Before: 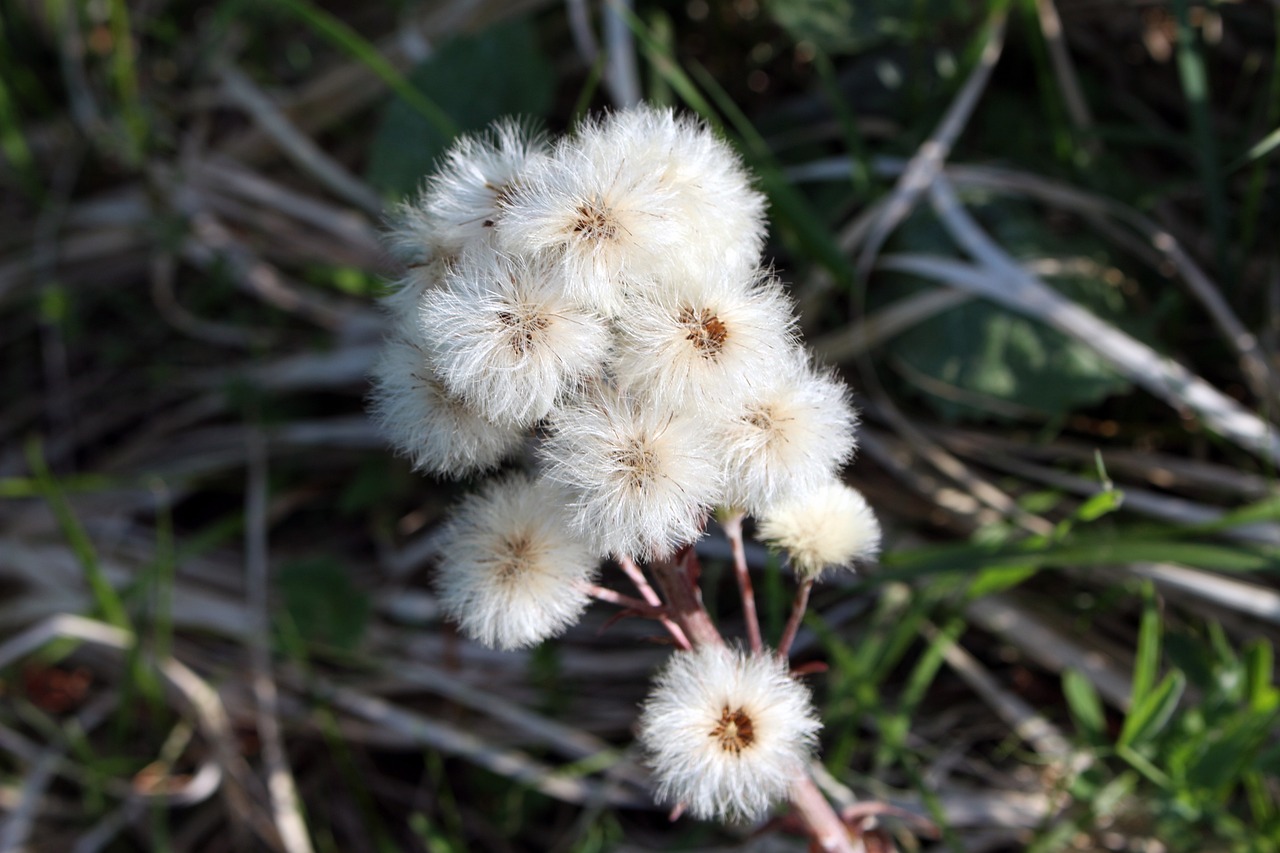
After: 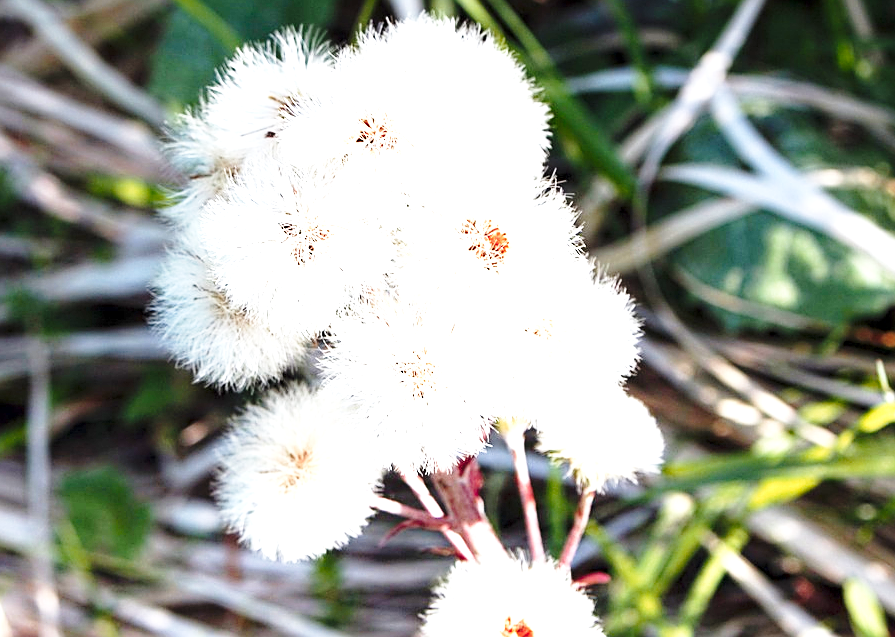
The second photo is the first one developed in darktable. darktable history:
crop and rotate: left 17.046%, top 10.659%, right 12.989%, bottom 14.553%
graduated density: on, module defaults
exposure: black level correction 0, exposure 2 EV, compensate highlight preservation false
local contrast: highlights 100%, shadows 100%, detail 120%, midtone range 0.2
color zones: curves: ch1 [(0.239, 0.552) (0.75, 0.5)]; ch2 [(0.25, 0.462) (0.749, 0.457)], mix 25.94%
base curve: curves: ch0 [(0, 0) (0.028, 0.03) (0.121, 0.232) (0.46, 0.748) (0.859, 0.968) (1, 1)], preserve colors none
sharpen: on, module defaults
